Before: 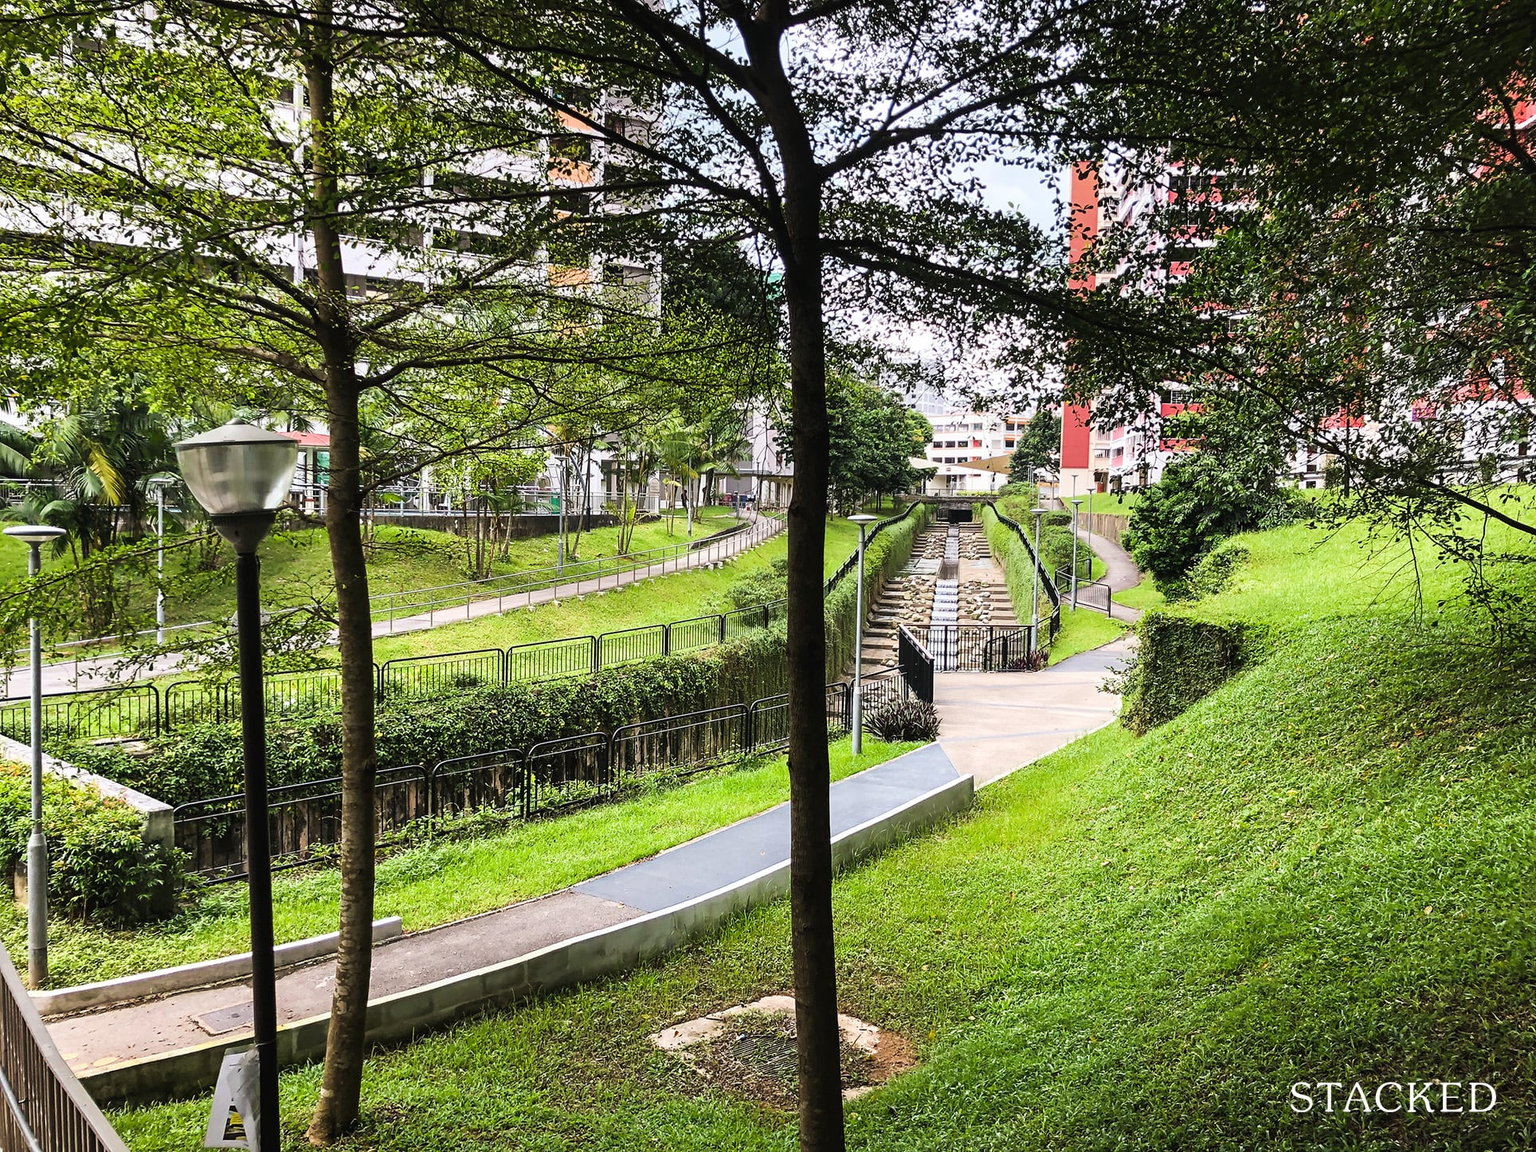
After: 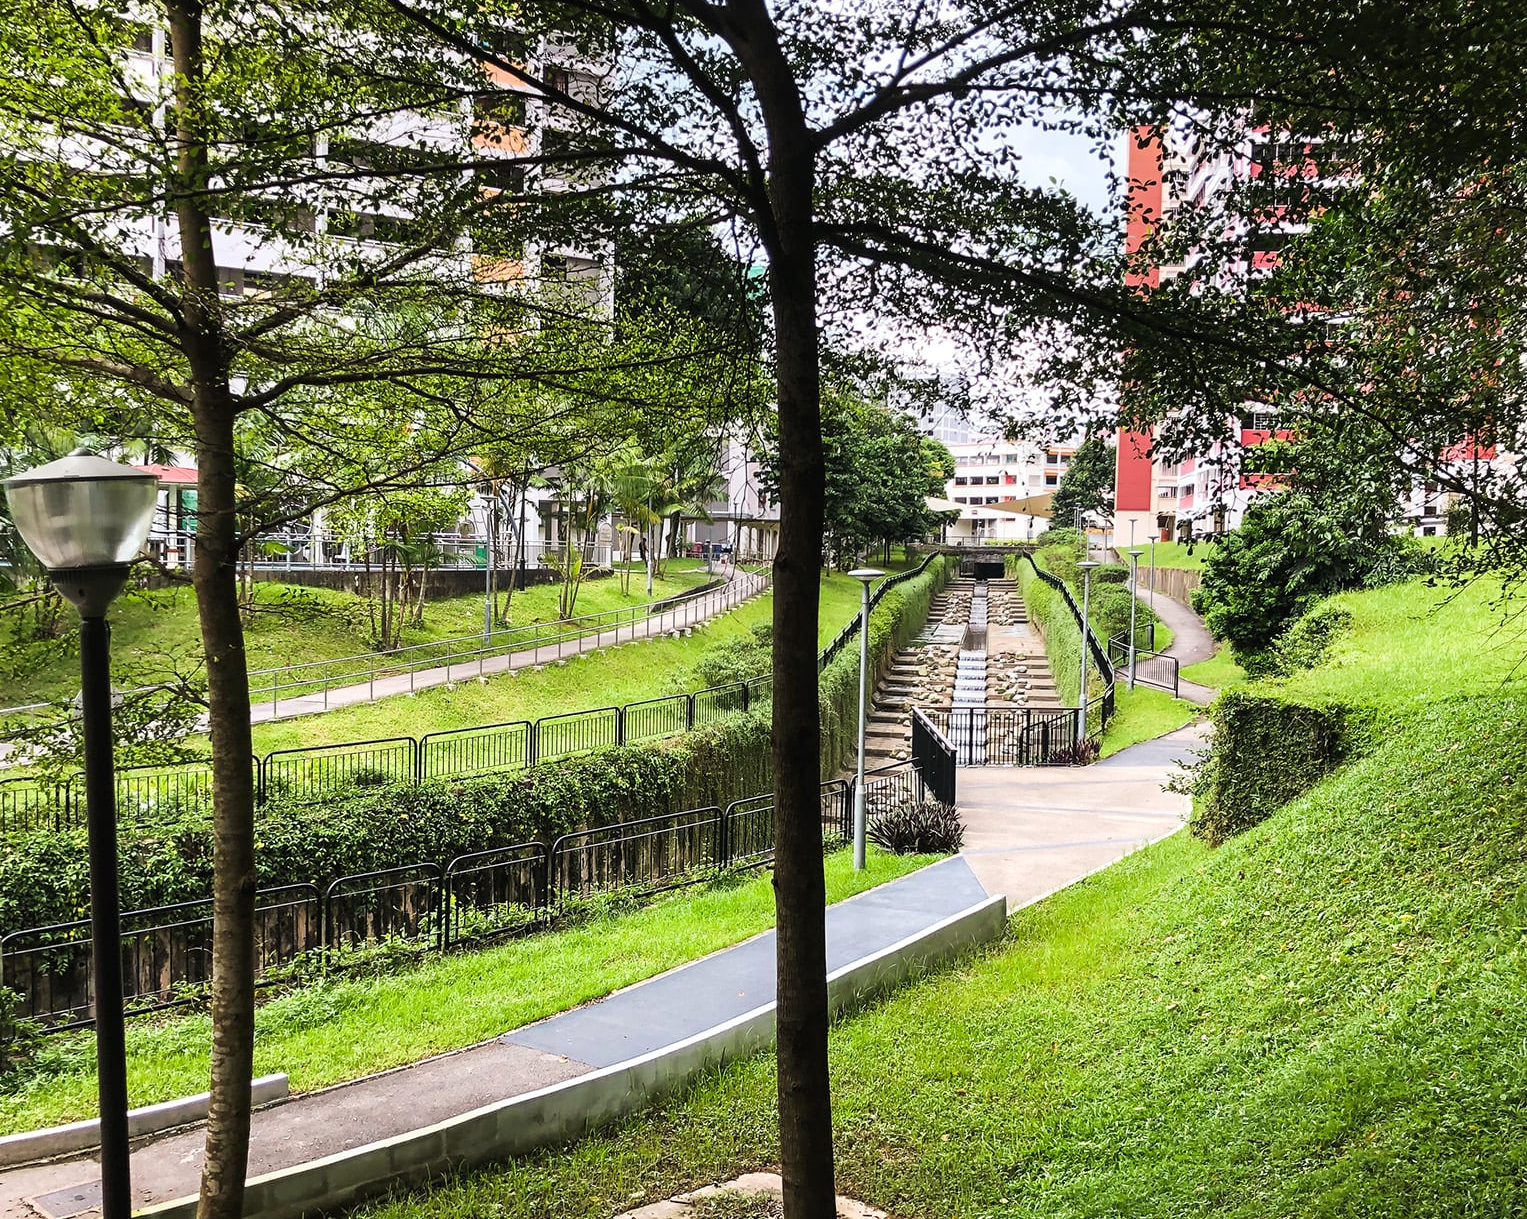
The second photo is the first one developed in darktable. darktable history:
crop: left 11.225%, top 5.381%, right 9.565%, bottom 10.314%
local contrast: mode bilateral grid, contrast 10, coarseness 25, detail 115%, midtone range 0.2
